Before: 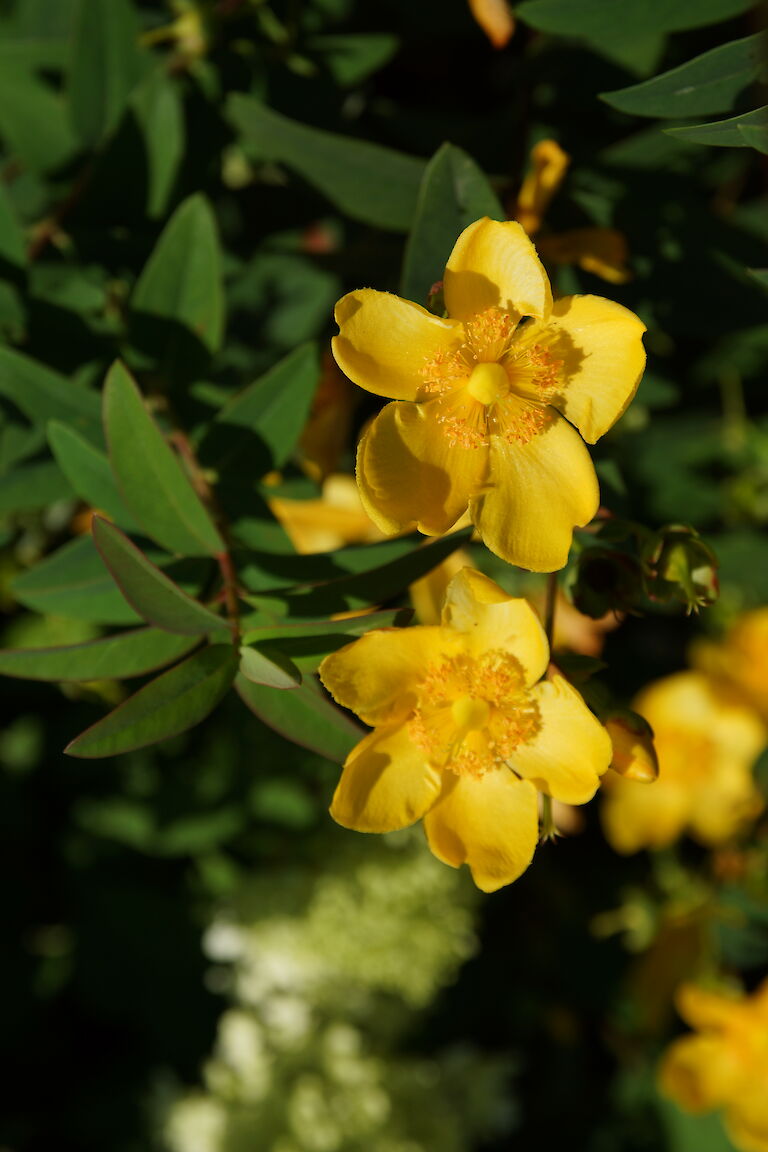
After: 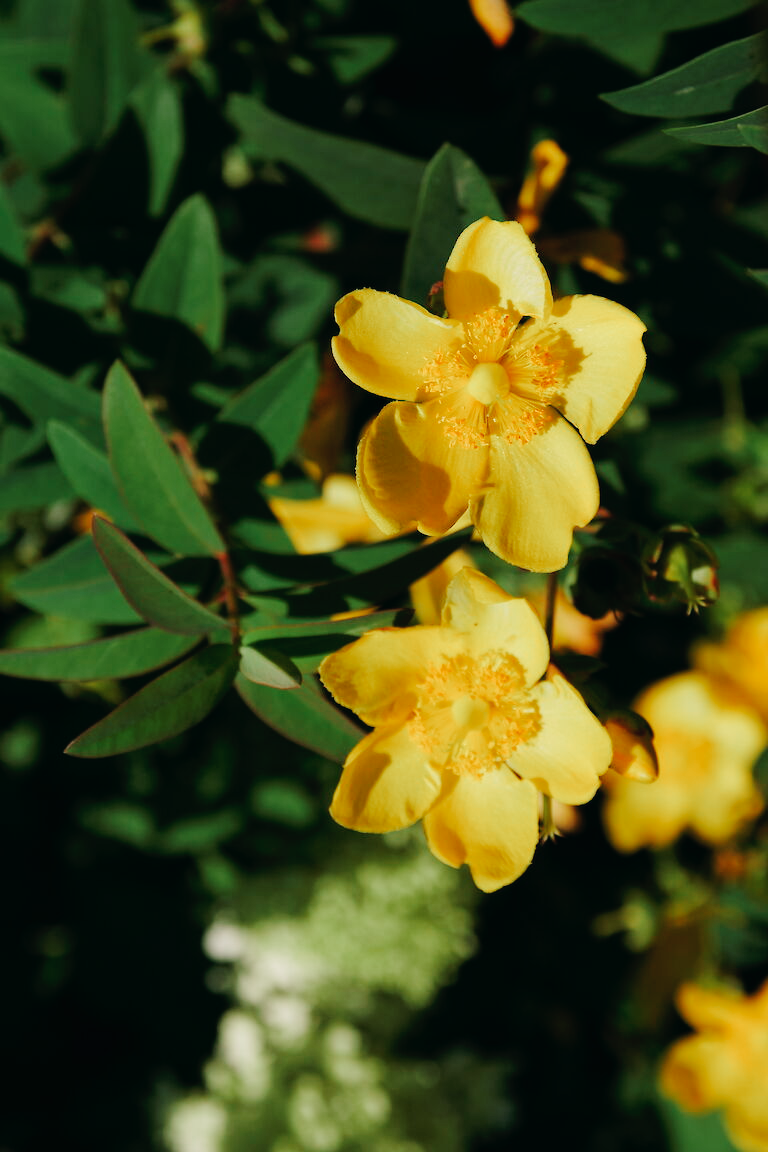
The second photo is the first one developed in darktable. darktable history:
tone curve: curves: ch0 [(0, 0) (0.003, 0.009) (0.011, 0.009) (0.025, 0.01) (0.044, 0.02) (0.069, 0.032) (0.1, 0.048) (0.136, 0.092) (0.177, 0.153) (0.224, 0.217) (0.277, 0.306) (0.335, 0.402) (0.399, 0.488) (0.468, 0.574) (0.543, 0.648) (0.623, 0.716) (0.709, 0.783) (0.801, 0.851) (0.898, 0.92) (1, 1)], preserve colors none
color look up table: target L [92.14, 90.04, 86.92, 86.2, 69.76, 63.49, 58.88, 52.5, 42.17, 37.5, 22.29, 200.57, 89.54, 80.1, 61.7, 57.91, 60.13, 50.09, 49.32, 46.57, 42.04, 37.7, 30.6, 17.62, 98.13, 82.9, 73.21, 70.53, 70.09, 60.2, 58.64, 67.94, 51.74, 42.12, 39.85, 36.29, 31.2, 31.19, 31.38, 13.57, 6.365, 84.36, 79.55, 63.23, 59.24, 60.52, 36.69, 32.4, 6.729], target a [-23.22, -21.41, -38.09, -40.51, -18.13, -39.4, -59.41, -27.55, -16.93, -30.11, -19.47, 0, 4.301, 12.45, 30.26, 61.84, 16.4, 8.887, 46.84, 72.38, 47.44, 54.7, 5.206, 25.77, 2.595, 33.16, 37.14, 21.13, 32.2, 45.8, 71.24, 54.39, 63.21, 5.967, 15.89, 40.74, 42.41, 21.97, 19.48, 22.27, 21.52, -43.93, -33.78, -41.99, -20.27, -15.24, -20.56, -5.609, -4.938], target b [47.43, 16.85, 27.87, 10.74, 8.735, 21.55, 37.56, 39.89, 21.32, 21.04, 16.56, 0, 23.2, 64.46, 36.43, 32.82, 9.2, 45.85, 18.66, 51.87, 42.75, 41.31, 3.45, 17.69, -2.003, -19.38, 2.019, -23.05, -38.6, -19.97, -30.2, -39.83, -2.976, -63.87, -38.54, -55.47, -8.448, -12.96, -73.16, -36.81, -19.47, -18.24, -23.64, -2.726, -44.36, -15.78, -4.033, -25.52, -9.063], num patches 49
